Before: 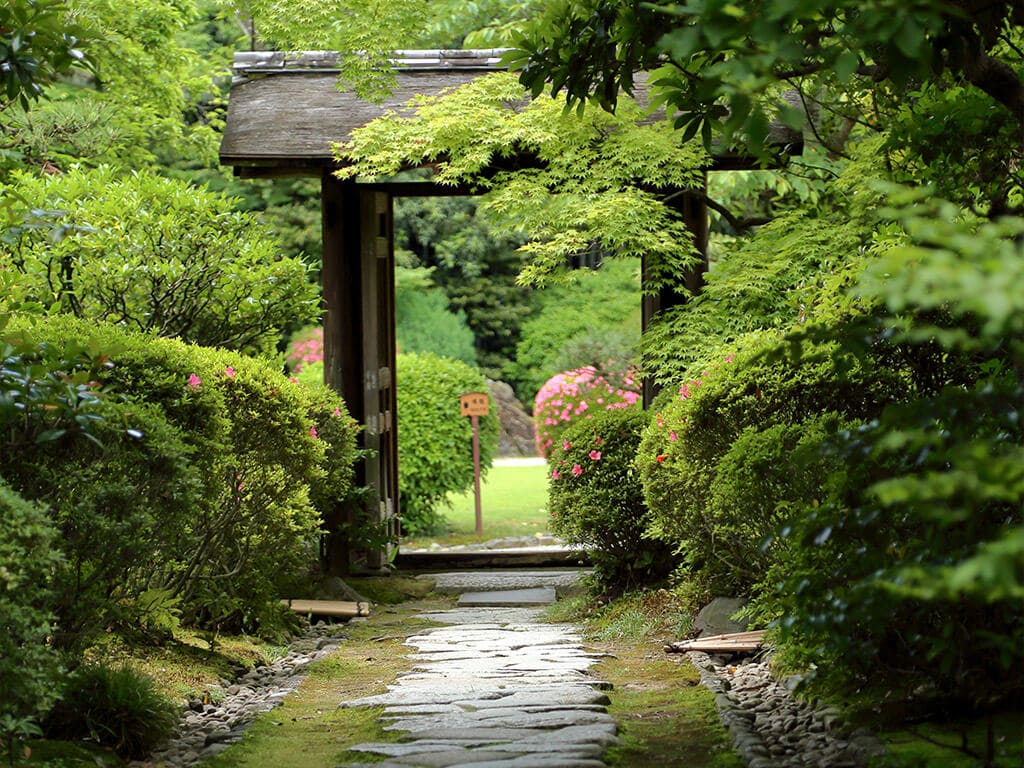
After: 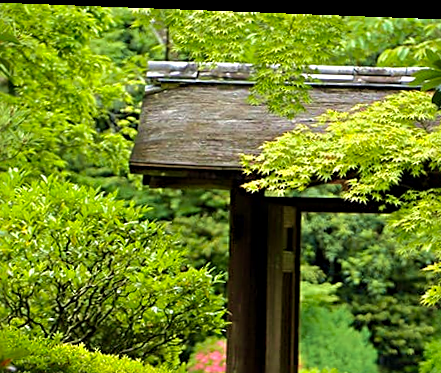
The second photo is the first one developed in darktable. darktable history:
crop and rotate: left 10.817%, top 0.062%, right 47.194%, bottom 53.626%
sharpen: radius 3.119
color balance: output saturation 120%
velvia: strength 50%
rotate and perspective: rotation 2.17°, automatic cropping off
